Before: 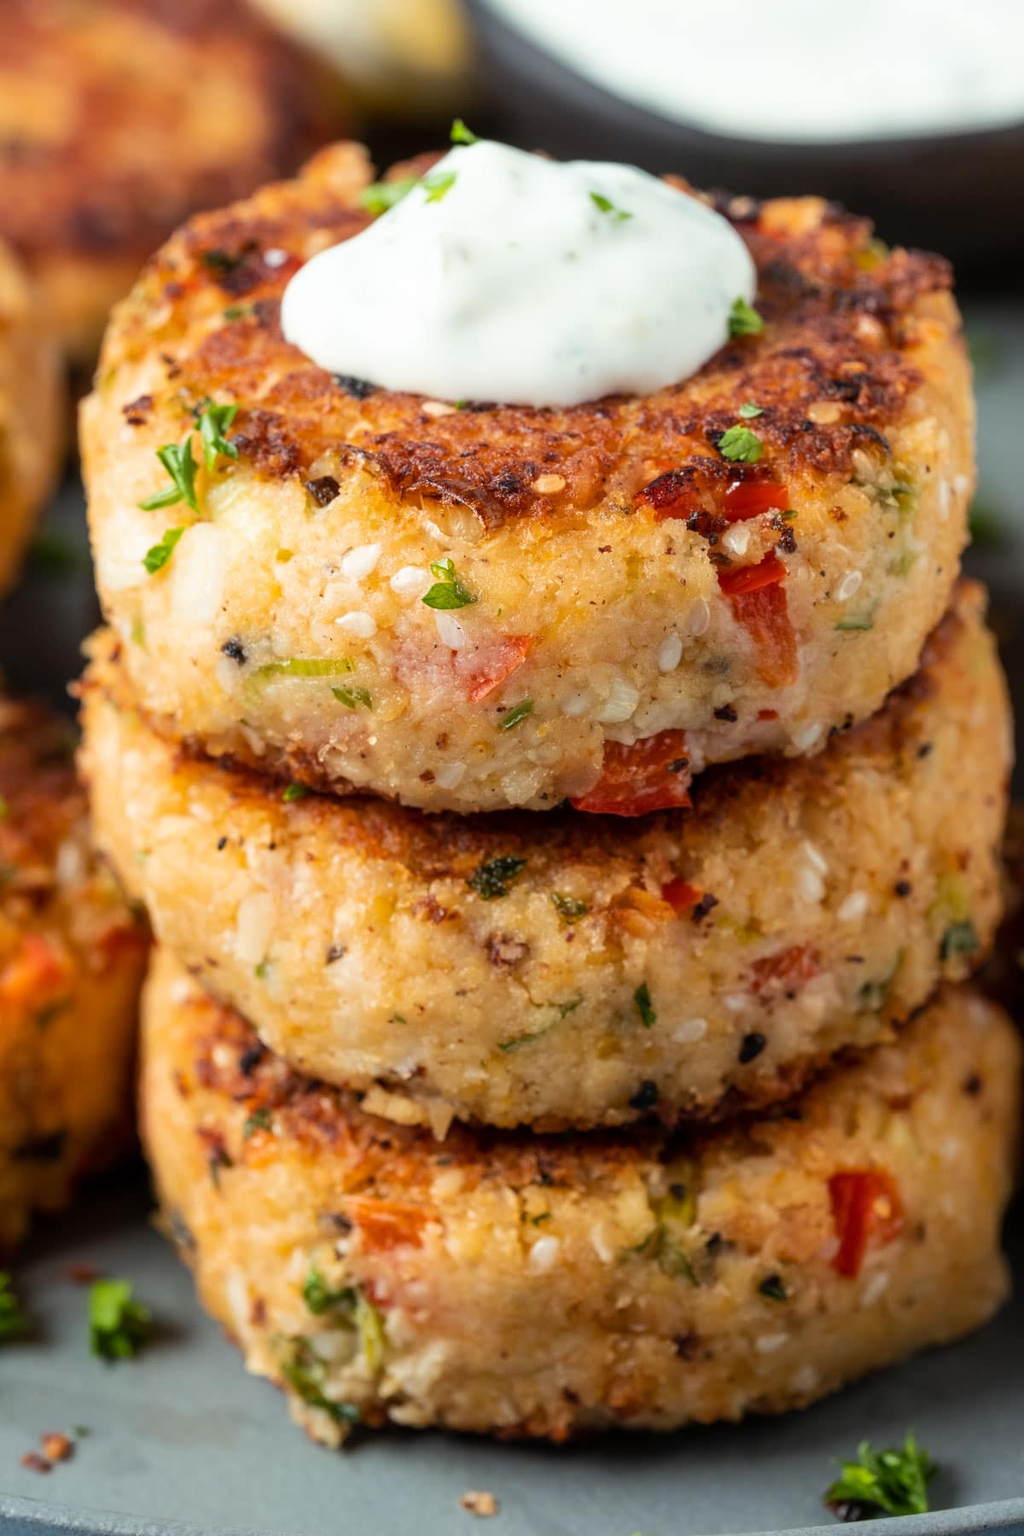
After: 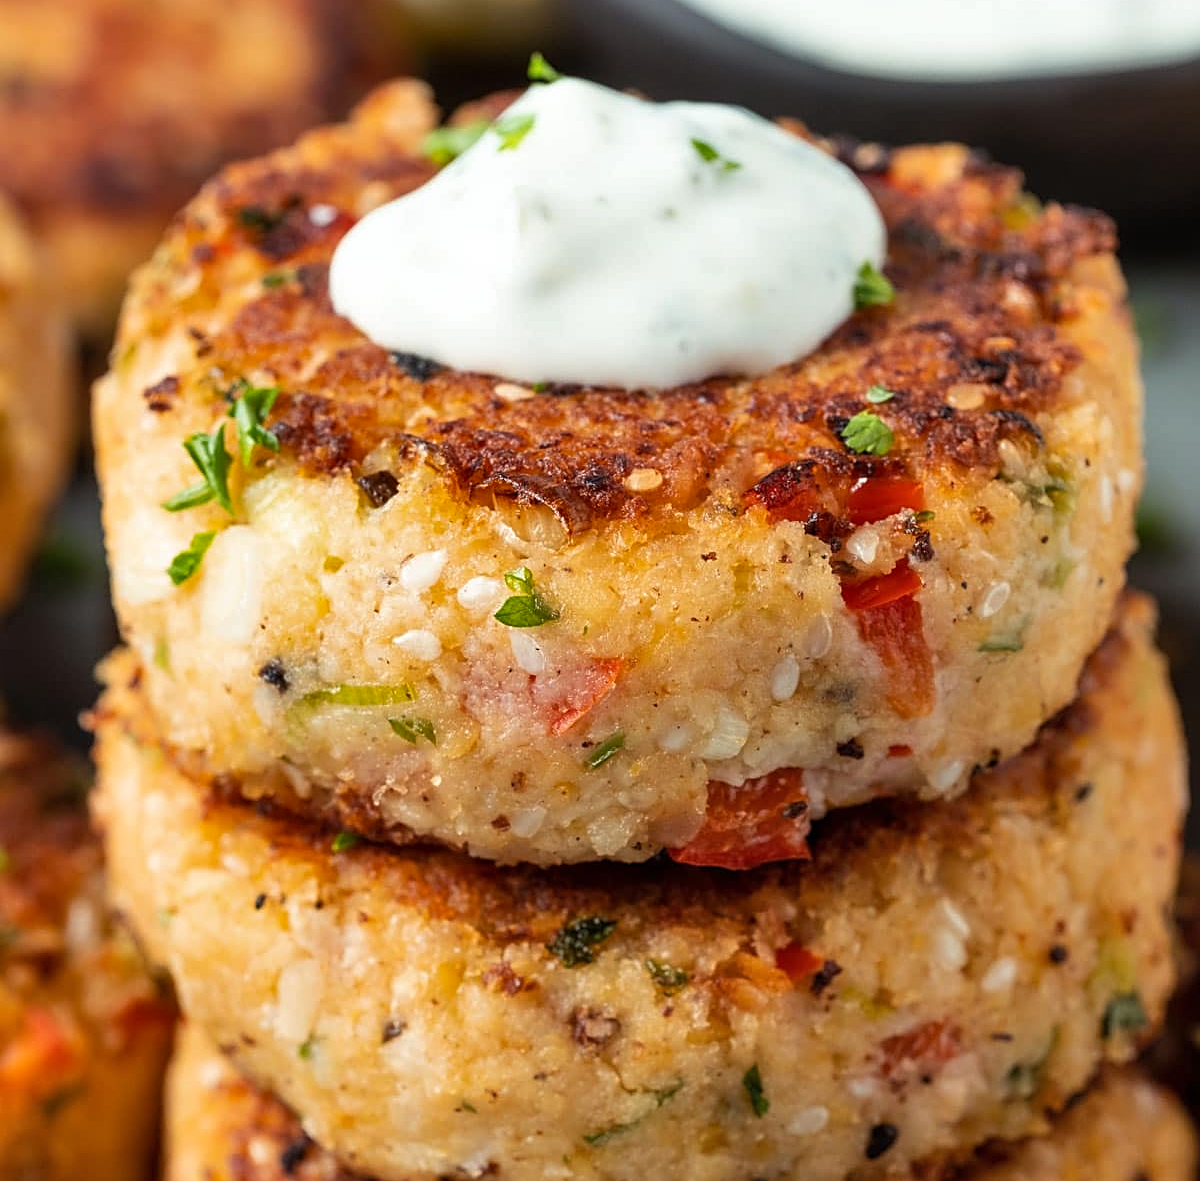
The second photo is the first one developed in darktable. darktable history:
crop and rotate: top 4.848%, bottom 29.503%
sharpen: on, module defaults
levels: mode automatic, black 0.023%, white 99.97%, levels [0.062, 0.494, 0.925]
shadows and highlights: low approximation 0.01, soften with gaussian
